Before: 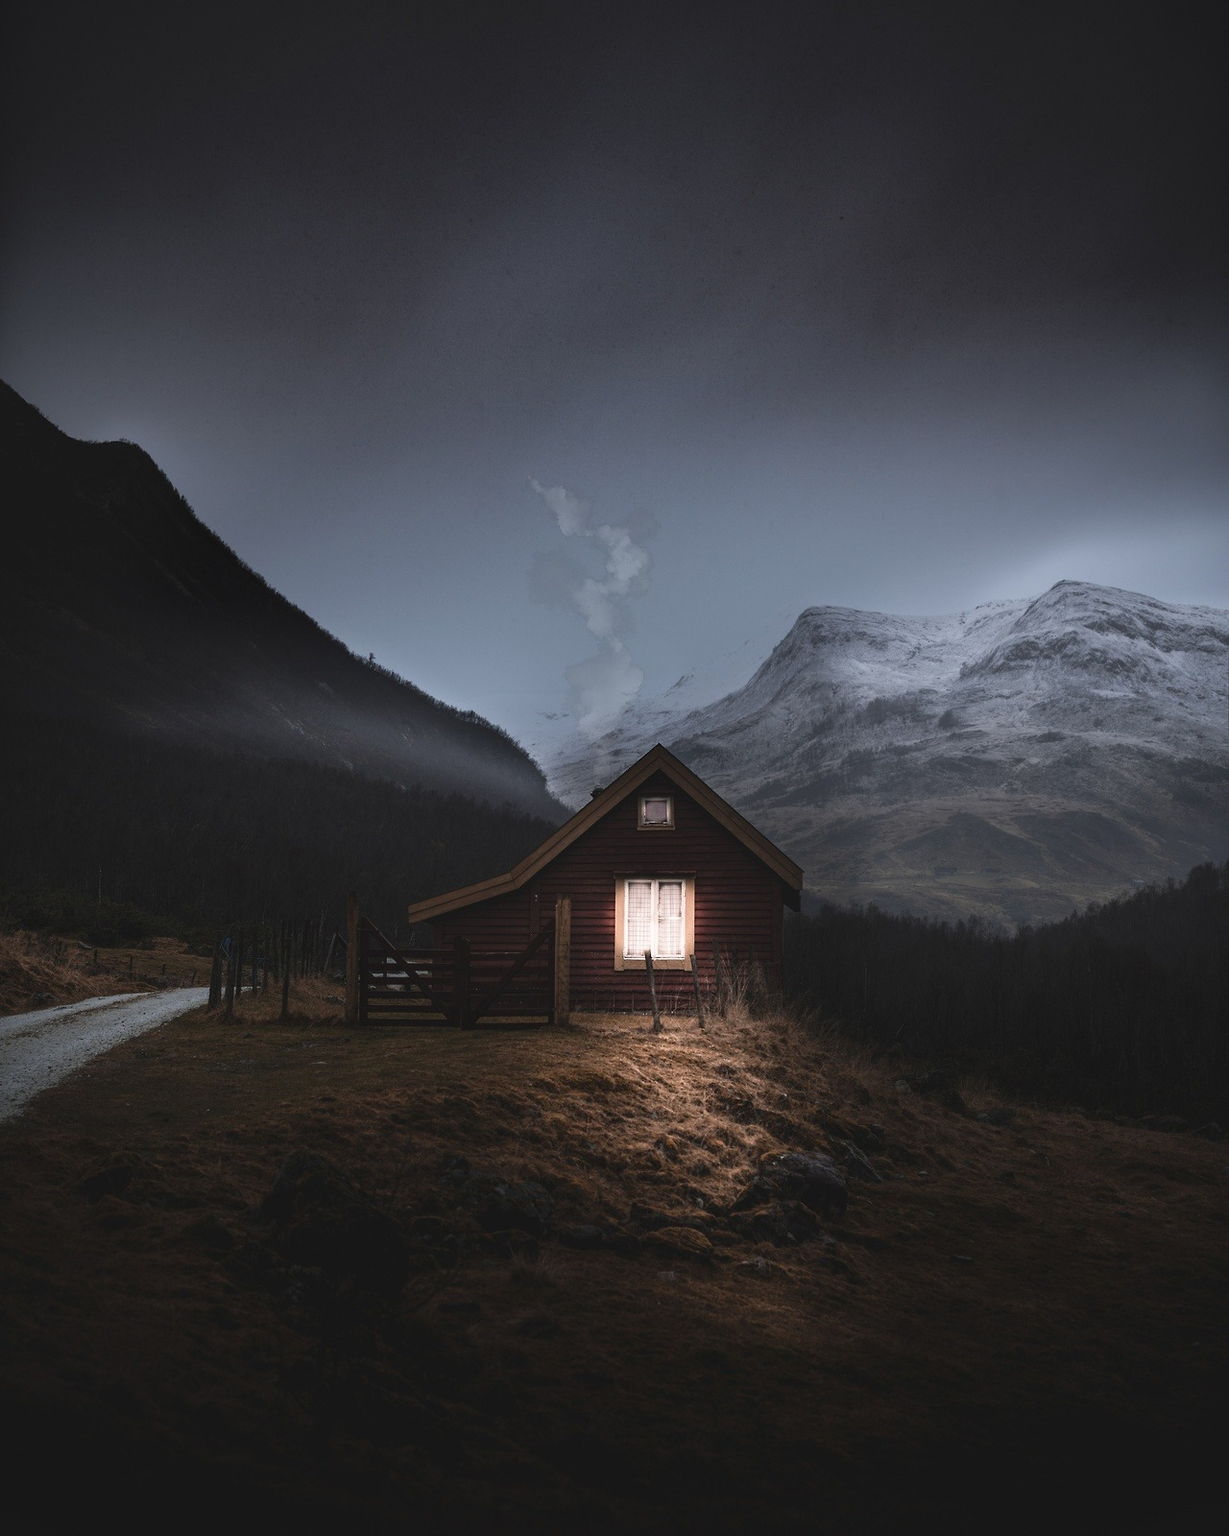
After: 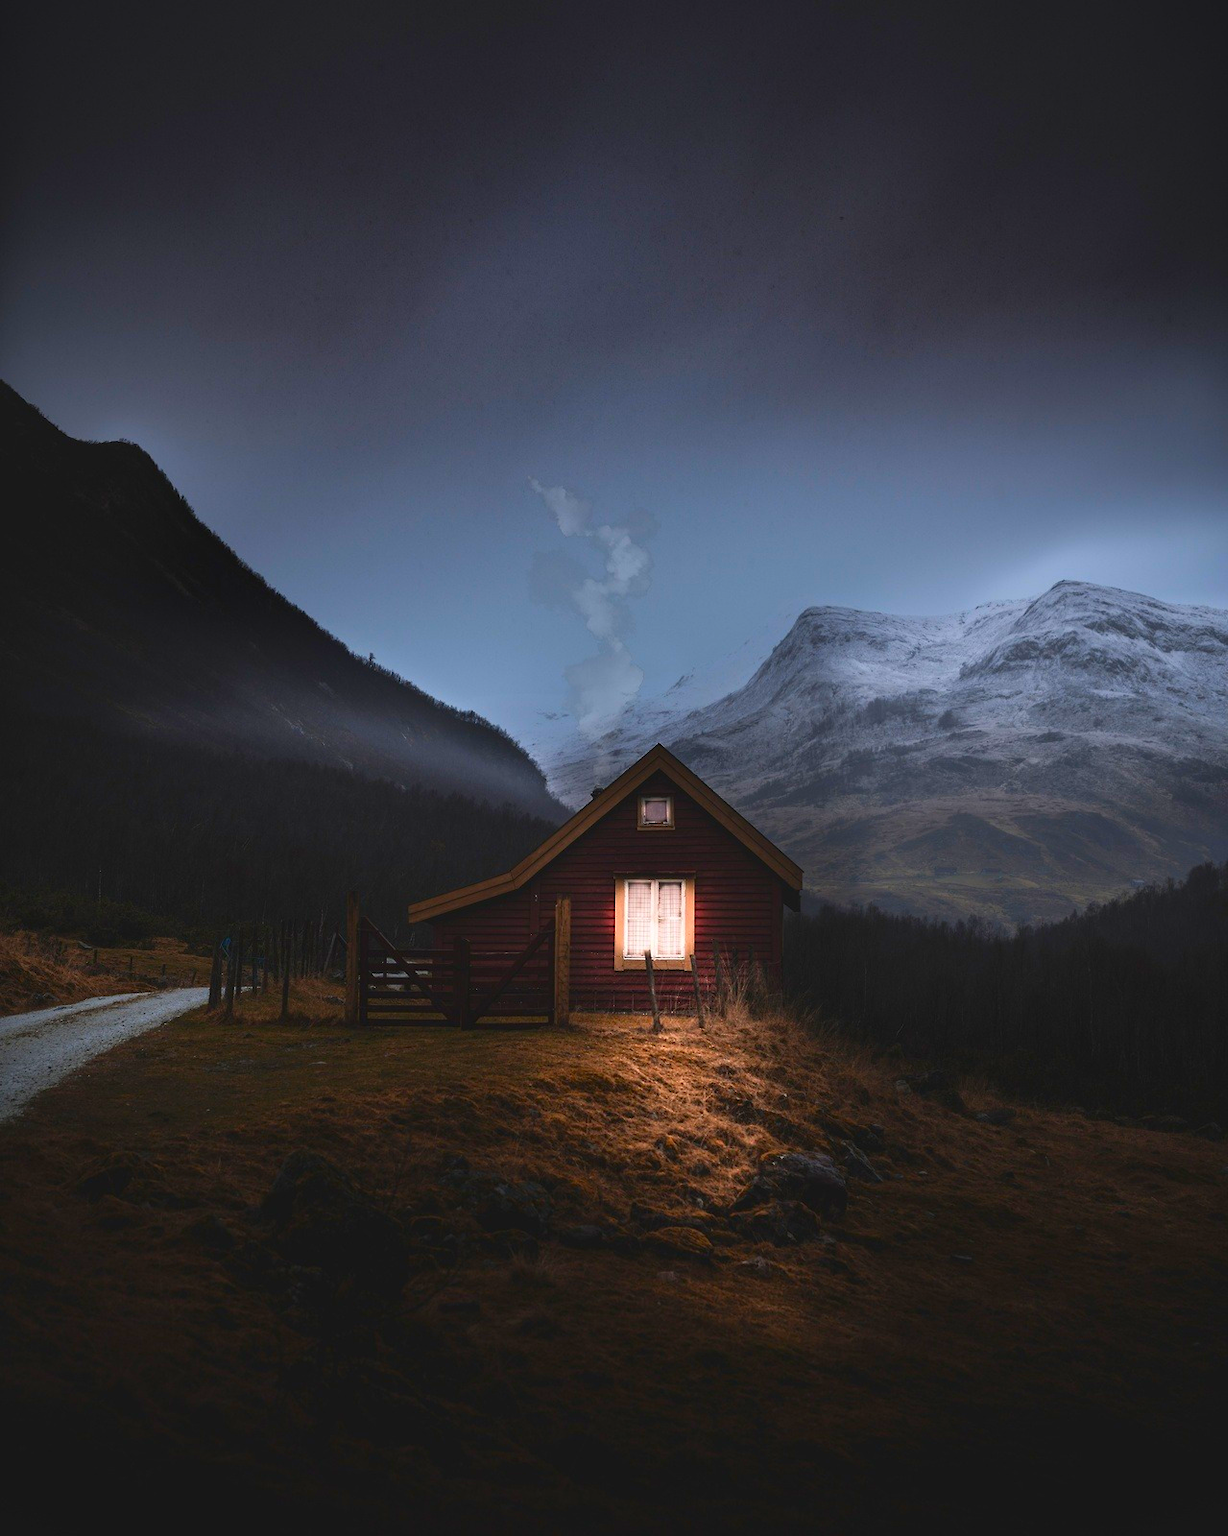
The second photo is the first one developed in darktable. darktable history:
color correction: highlights b* -0.001, saturation 1.83
